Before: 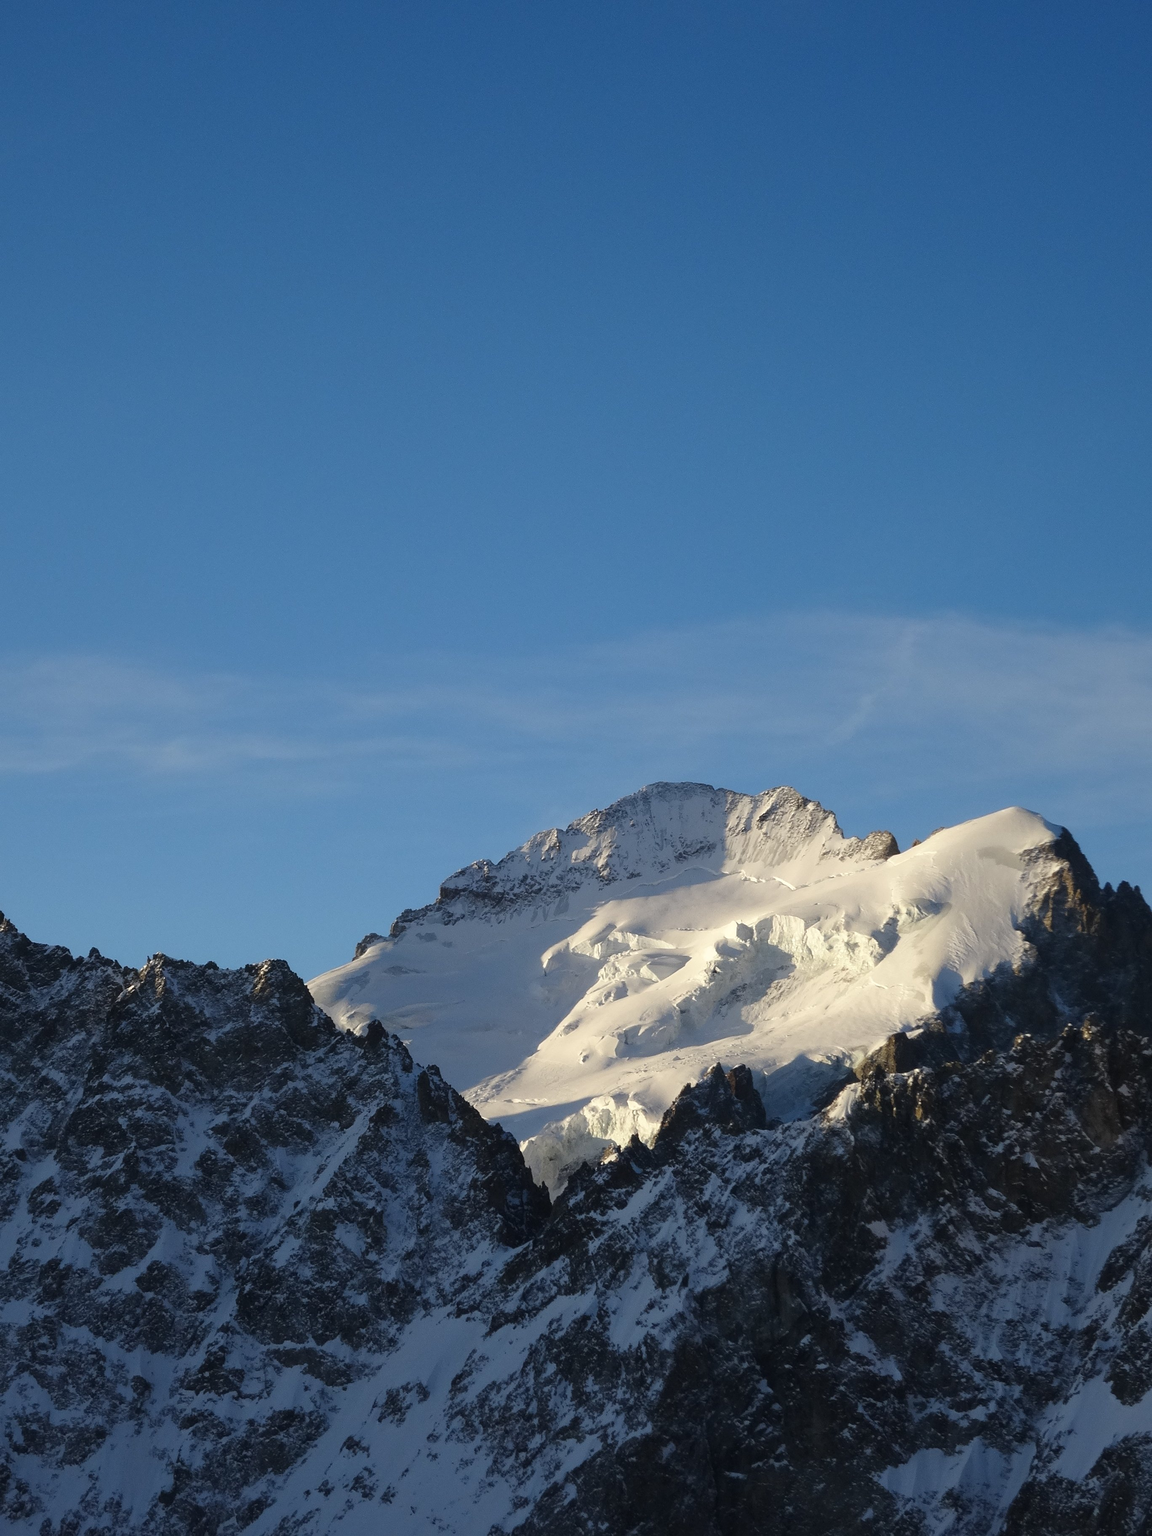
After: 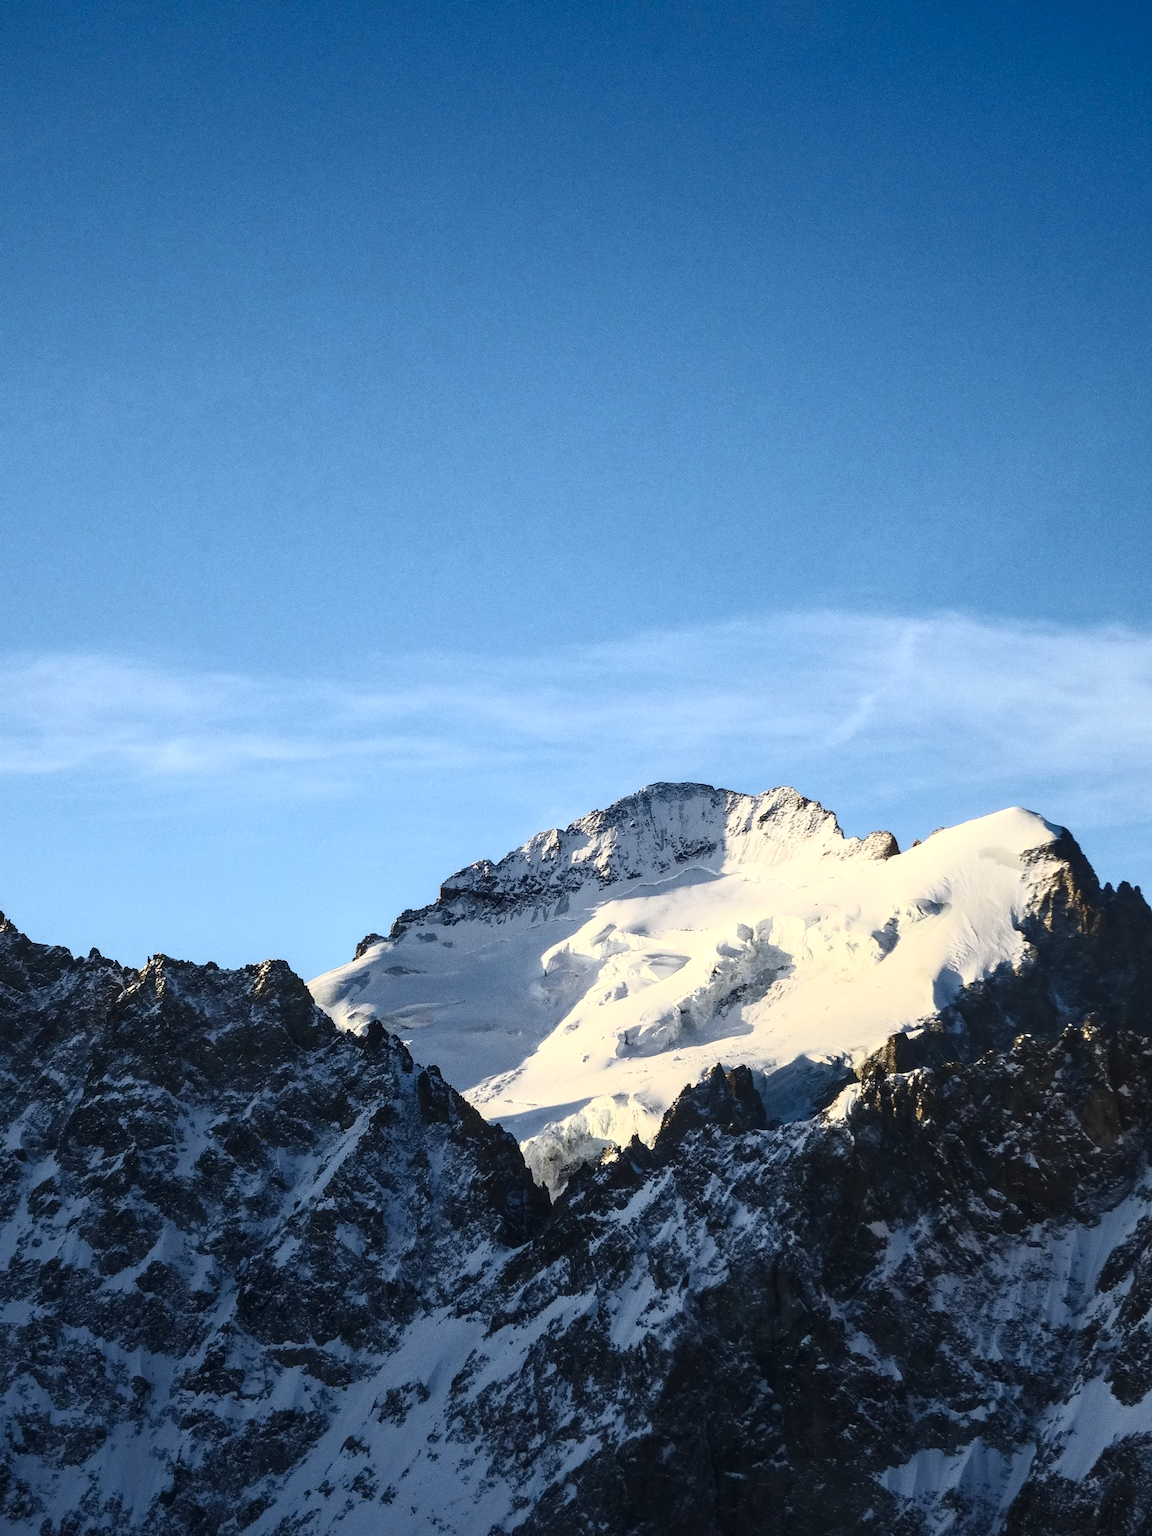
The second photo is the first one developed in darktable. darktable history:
local contrast: detail 130%
contrast brightness saturation: contrast 0.62, brightness 0.34, saturation 0.14
